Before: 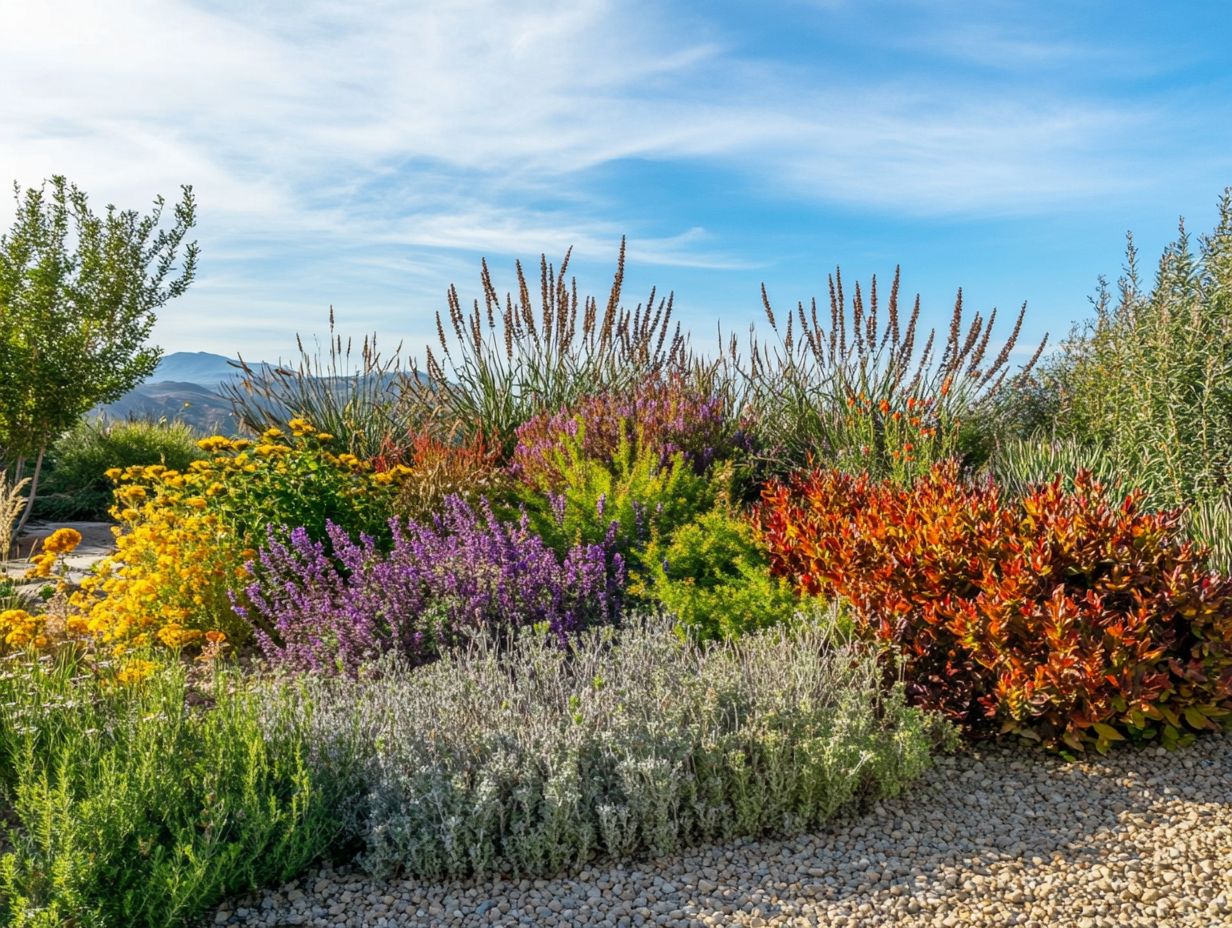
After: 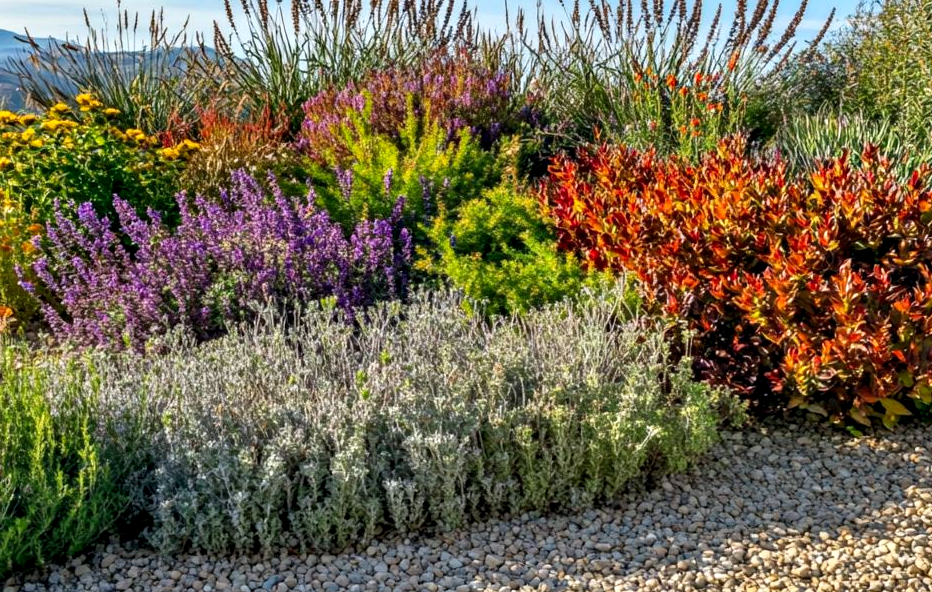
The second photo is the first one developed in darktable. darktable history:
contrast equalizer: octaves 7, y [[0.528, 0.548, 0.563, 0.562, 0.546, 0.526], [0.55 ×6], [0 ×6], [0 ×6], [0 ×6]]
crop and rotate: left 17.299%, top 35.115%, right 7.015%, bottom 1.024%
exposure: compensate highlight preservation false
